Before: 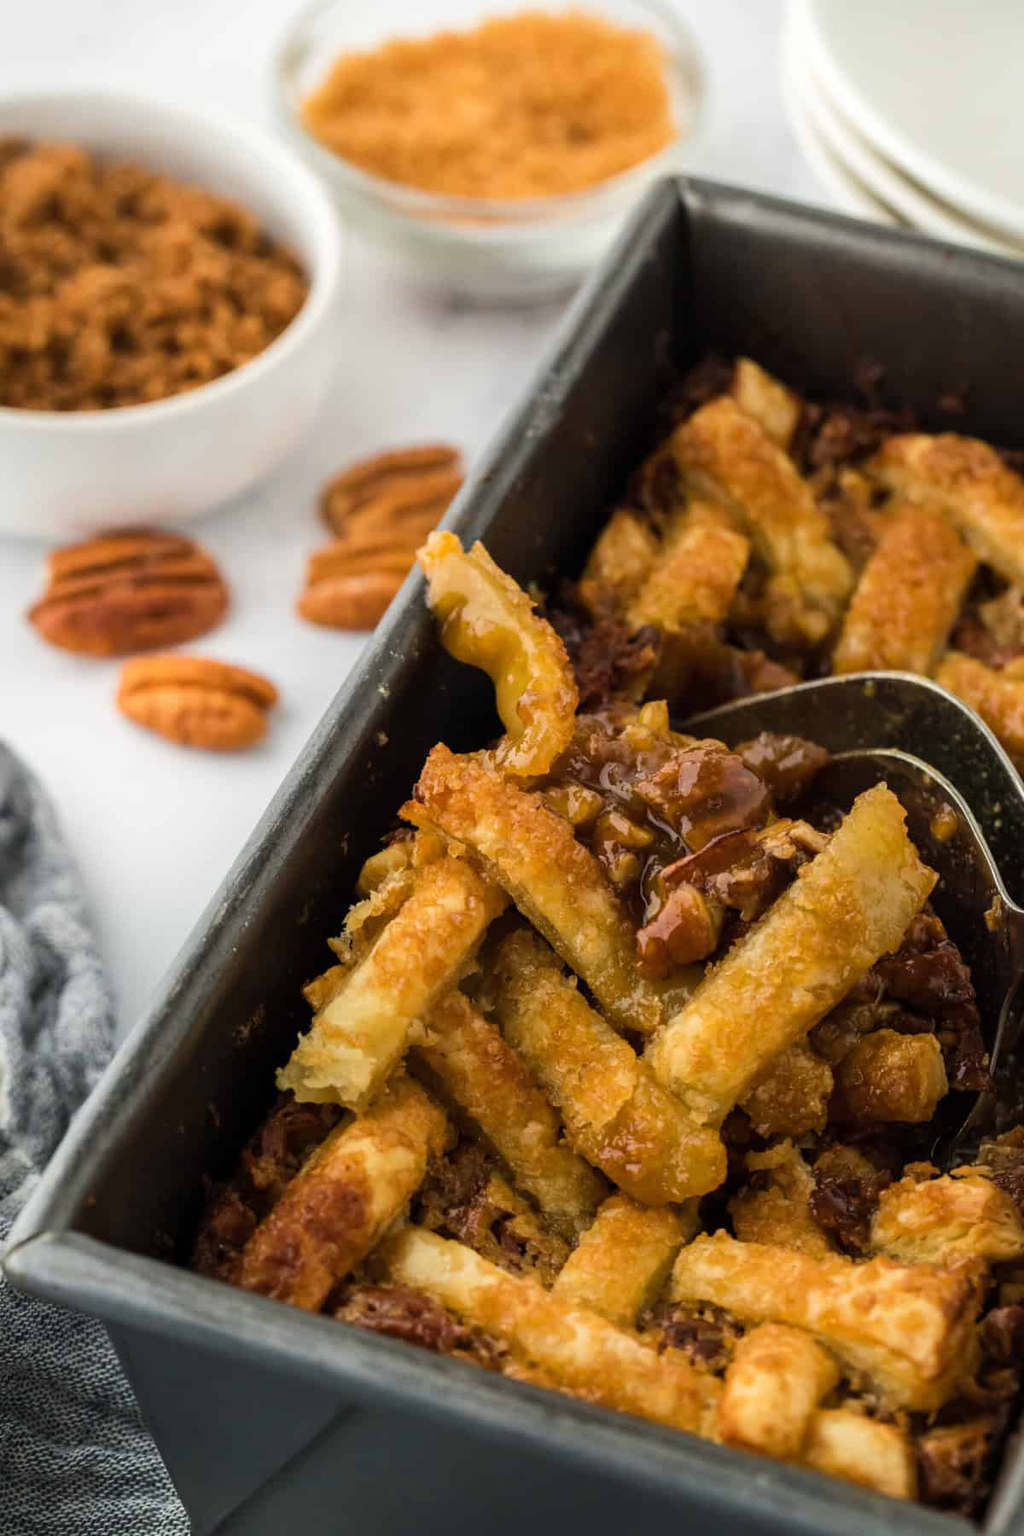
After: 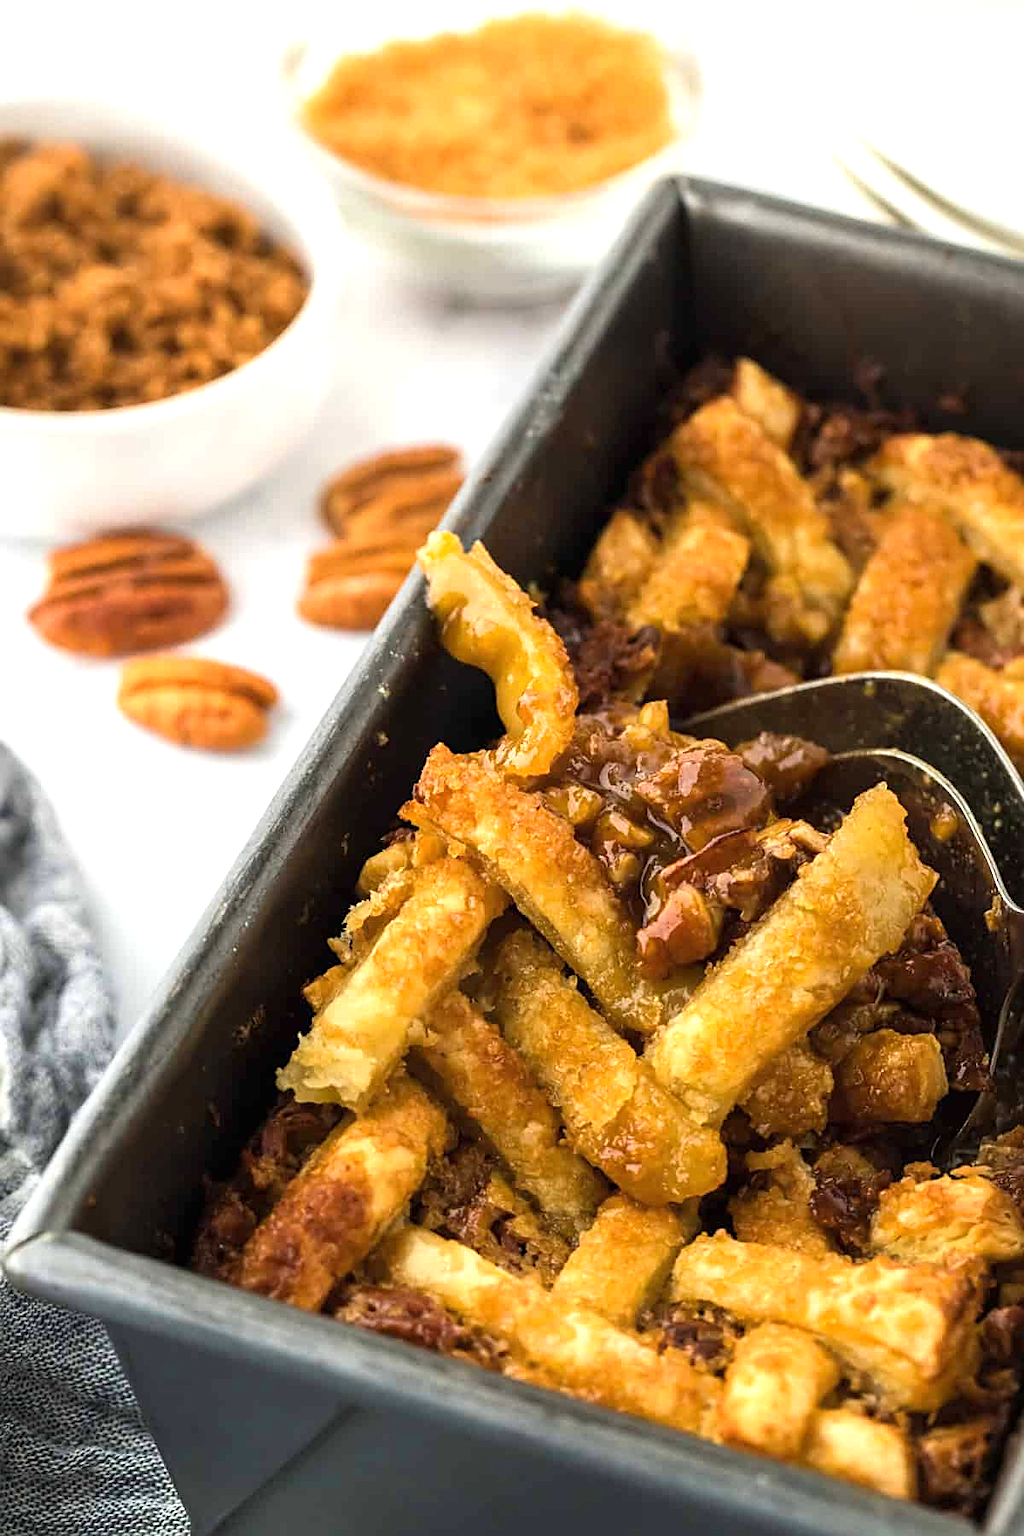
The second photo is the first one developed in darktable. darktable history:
sharpen: on, module defaults
exposure: black level correction 0, exposure 0.7 EV, compensate highlight preservation false
